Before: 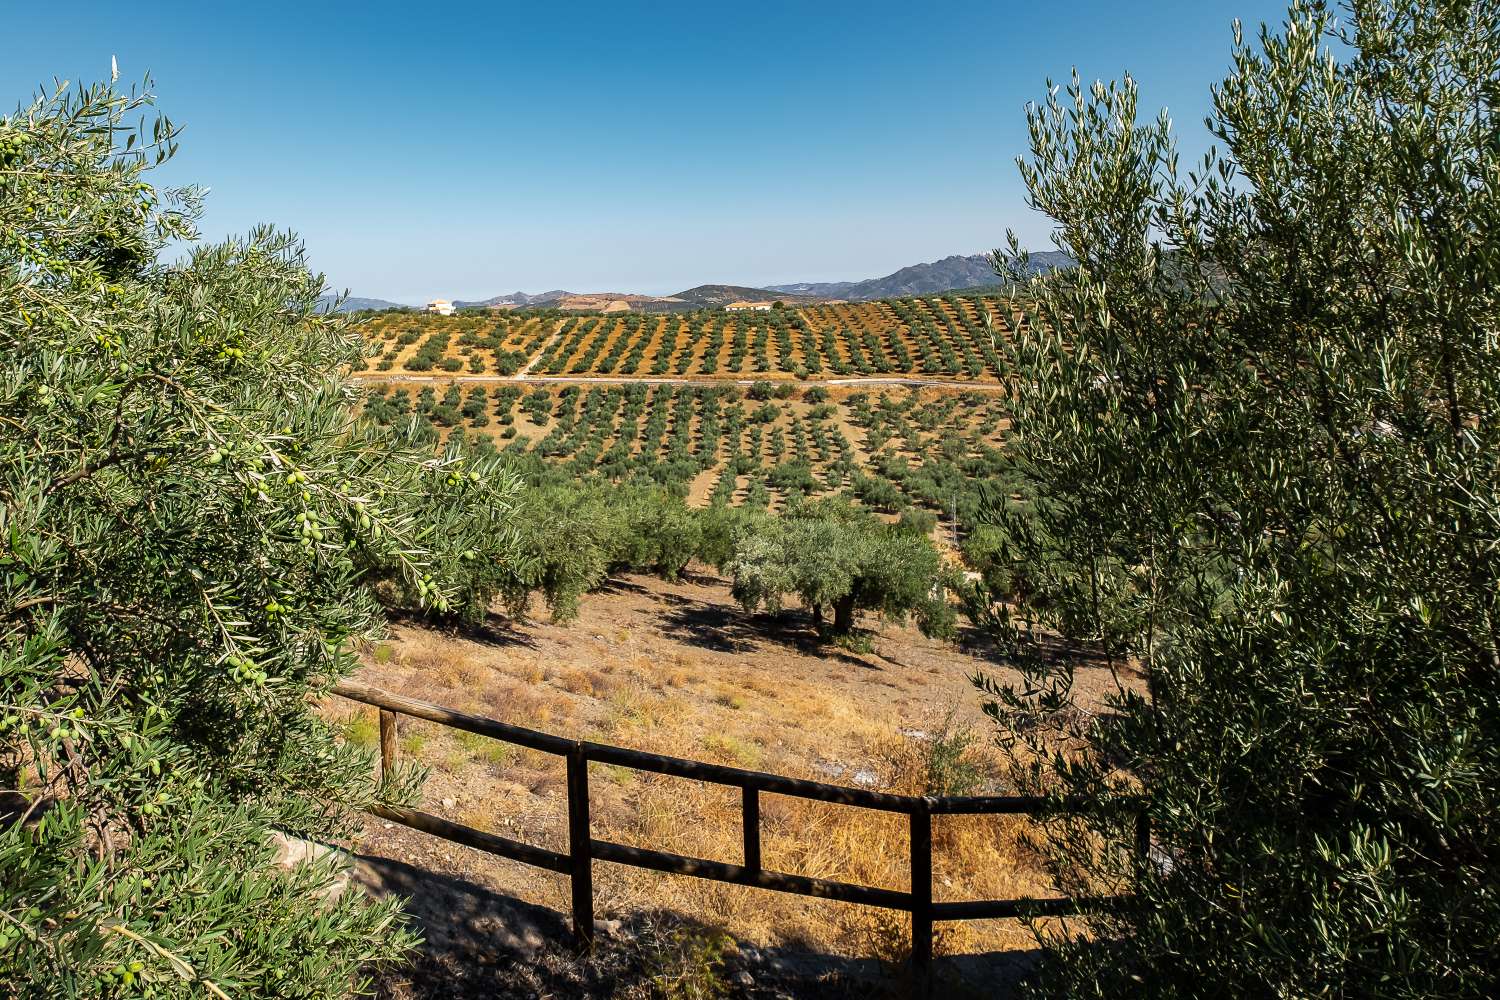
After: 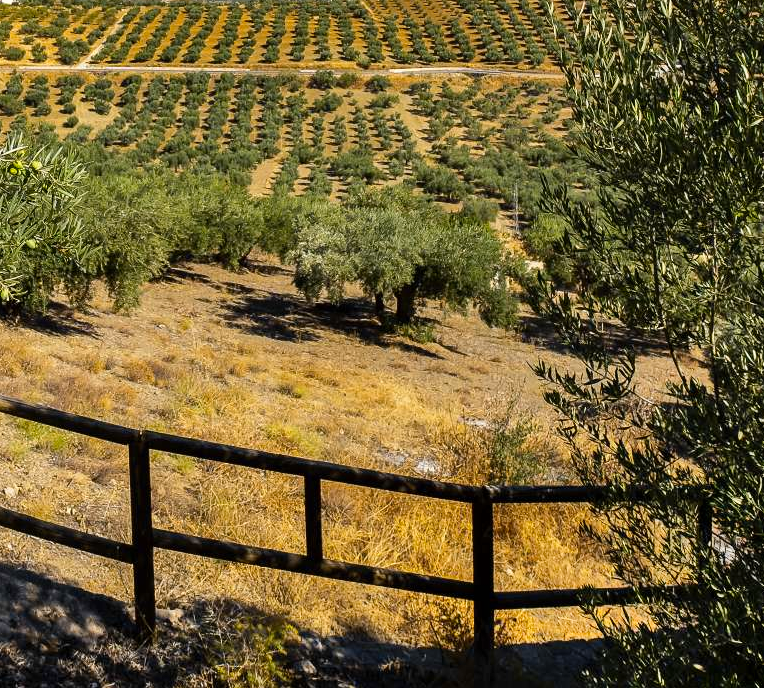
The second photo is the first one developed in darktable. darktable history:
crop and rotate: left 29.237%, top 31.152%, right 19.807%
shadows and highlights: low approximation 0.01, soften with gaussian
color contrast: green-magenta contrast 0.85, blue-yellow contrast 1.25, unbound 0
